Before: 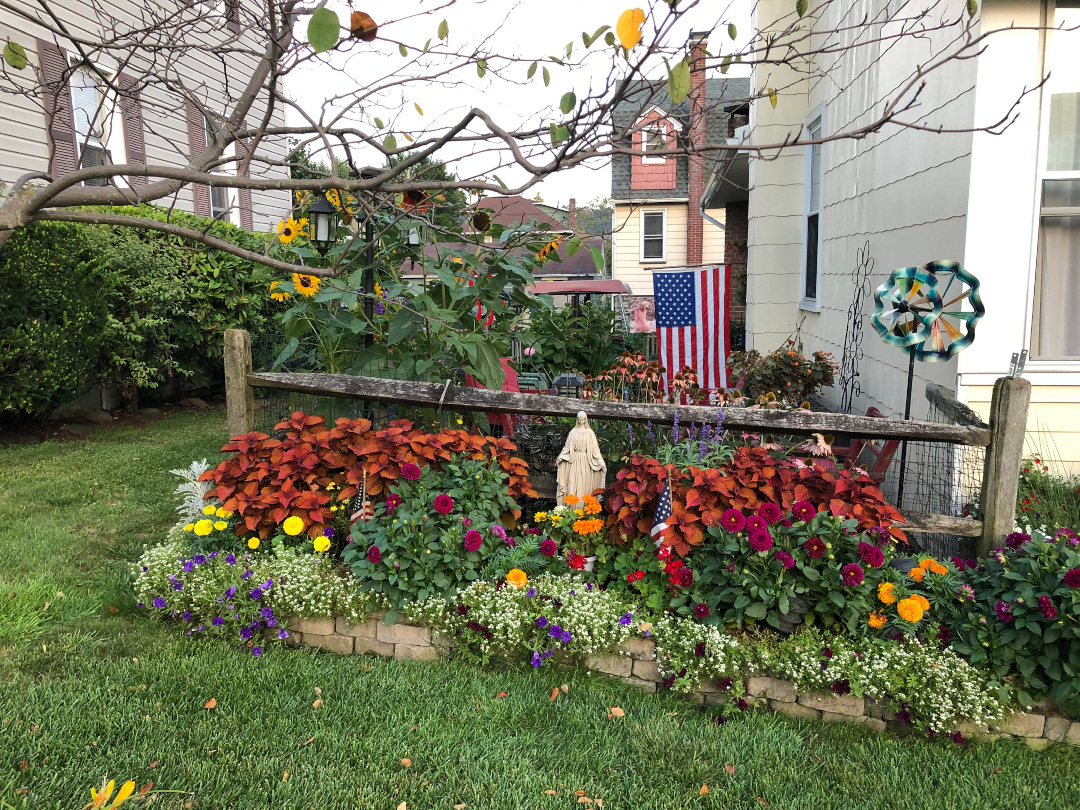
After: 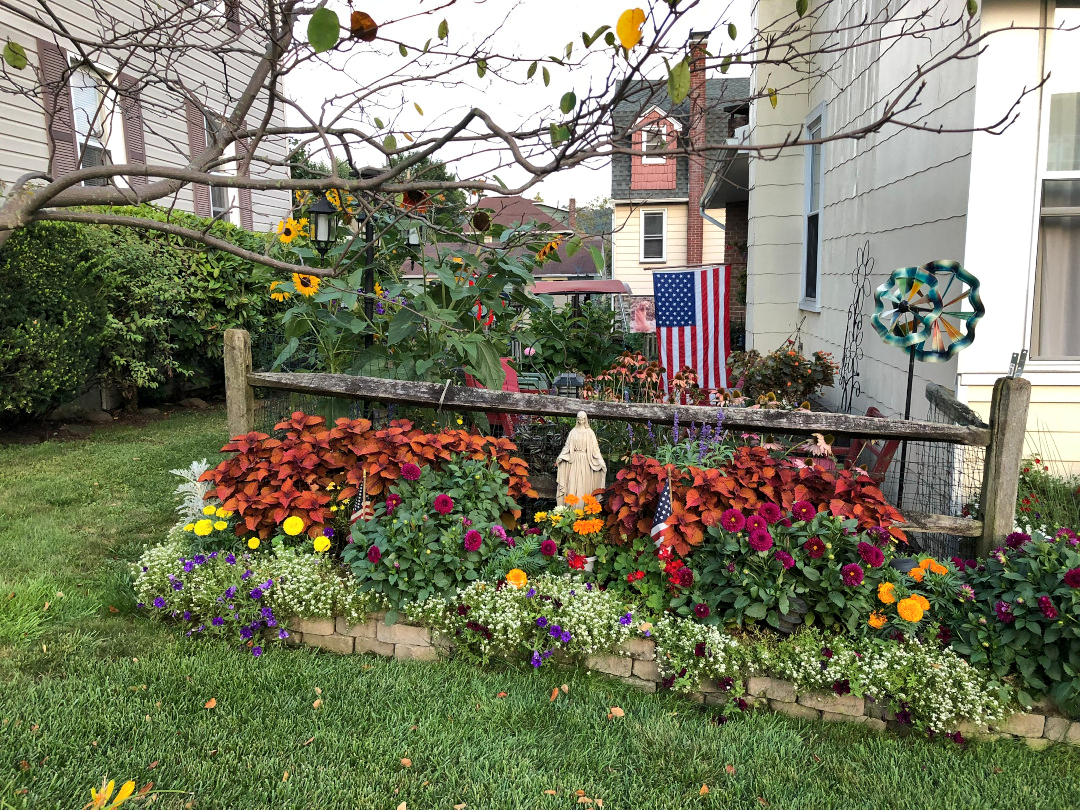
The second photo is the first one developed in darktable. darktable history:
shadows and highlights: soften with gaussian
local contrast: mode bilateral grid, contrast 20, coarseness 51, detail 120%, midtone range 0.2
